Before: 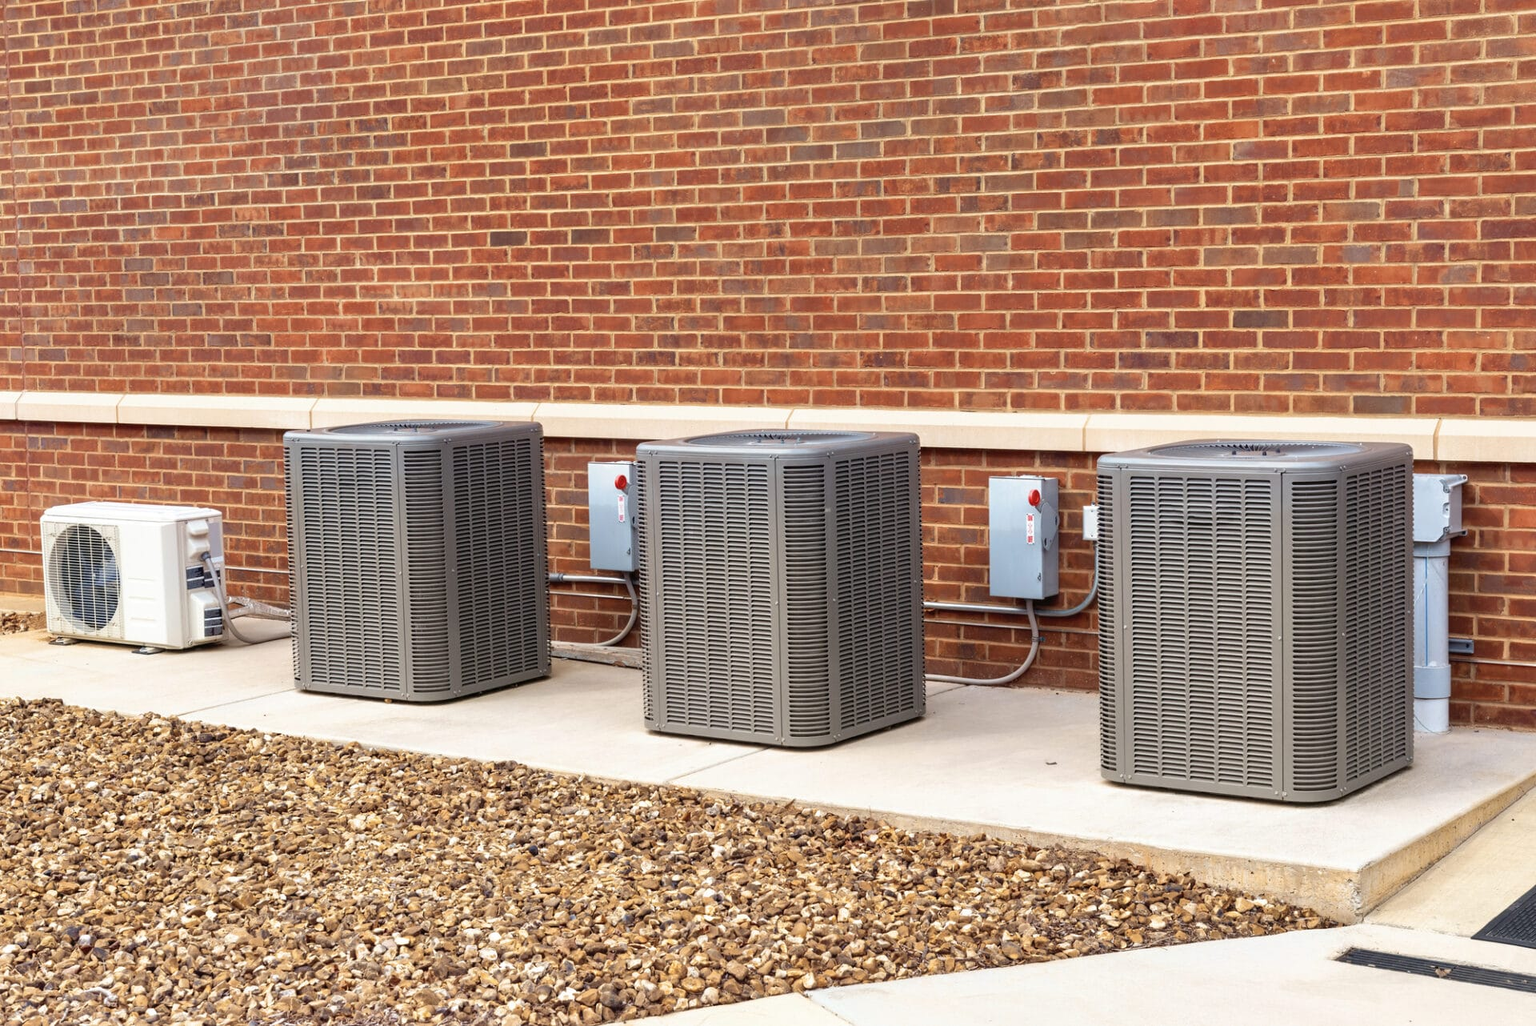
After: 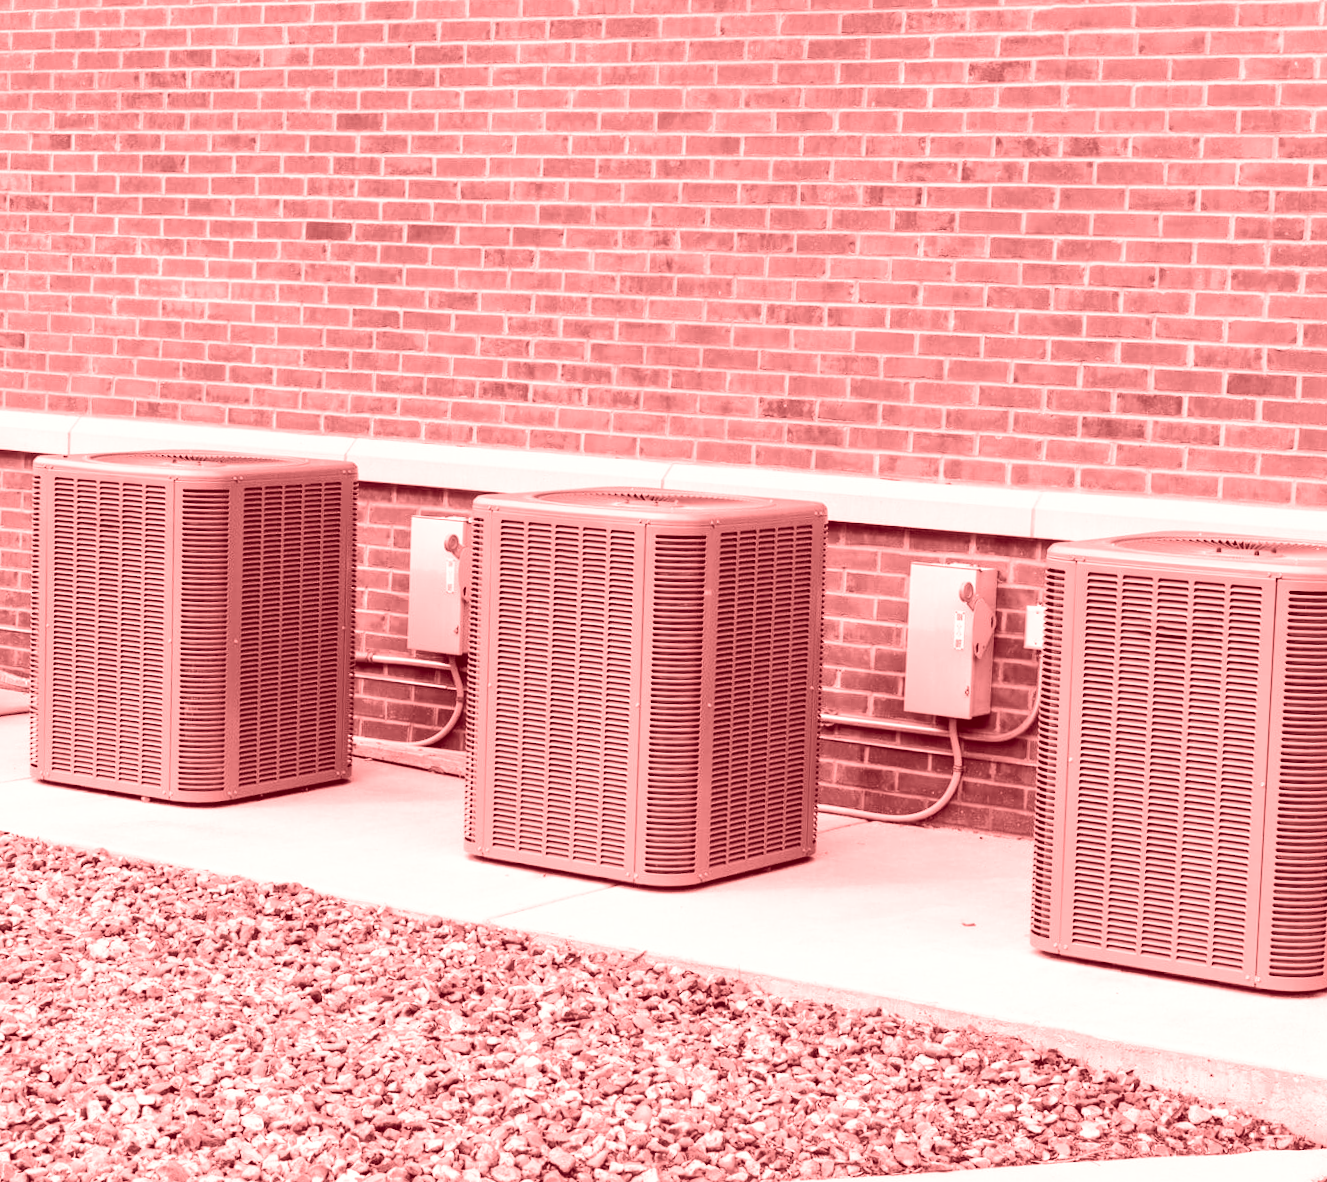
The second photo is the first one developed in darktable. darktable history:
white balance: red 1, blue 1
tone curve: curves: ch0 [(0, 0) (0.035, 0.017) (0.131, 0.108) (0.279, 0.279) (0.476, 0.554) (0.617, 0.693) (0.704, 0.77) (0.801, 0.854) (0.895, 0.927) (1, 0.976)]; ch1 [(0, 0) (0.318, 0.278) (0.444, 0.427) (0.493, 0.493) (0.537, 0.547) (0.594, 0.616) (0.746, 0.764) (1, 1)]; ch2 [(0, 0) (0.316, 0.292) (0.381, 0.37) (0.423, 0.448) (0.476, 0.482) (0.502, 0.498) (0.529, 0.532) (0.583, 0.608) (0.639, 0.657) (0.7, 0.7) (0.861, 0.808) (1, 0.951)], color space Lab, independent channels, preserve colors none
crop and rotate: angle -3.27°, left 14.277%, top 0.028%, right 10.766%, bottom 0.028%
colorize: saturation 60%, source mix 100%
